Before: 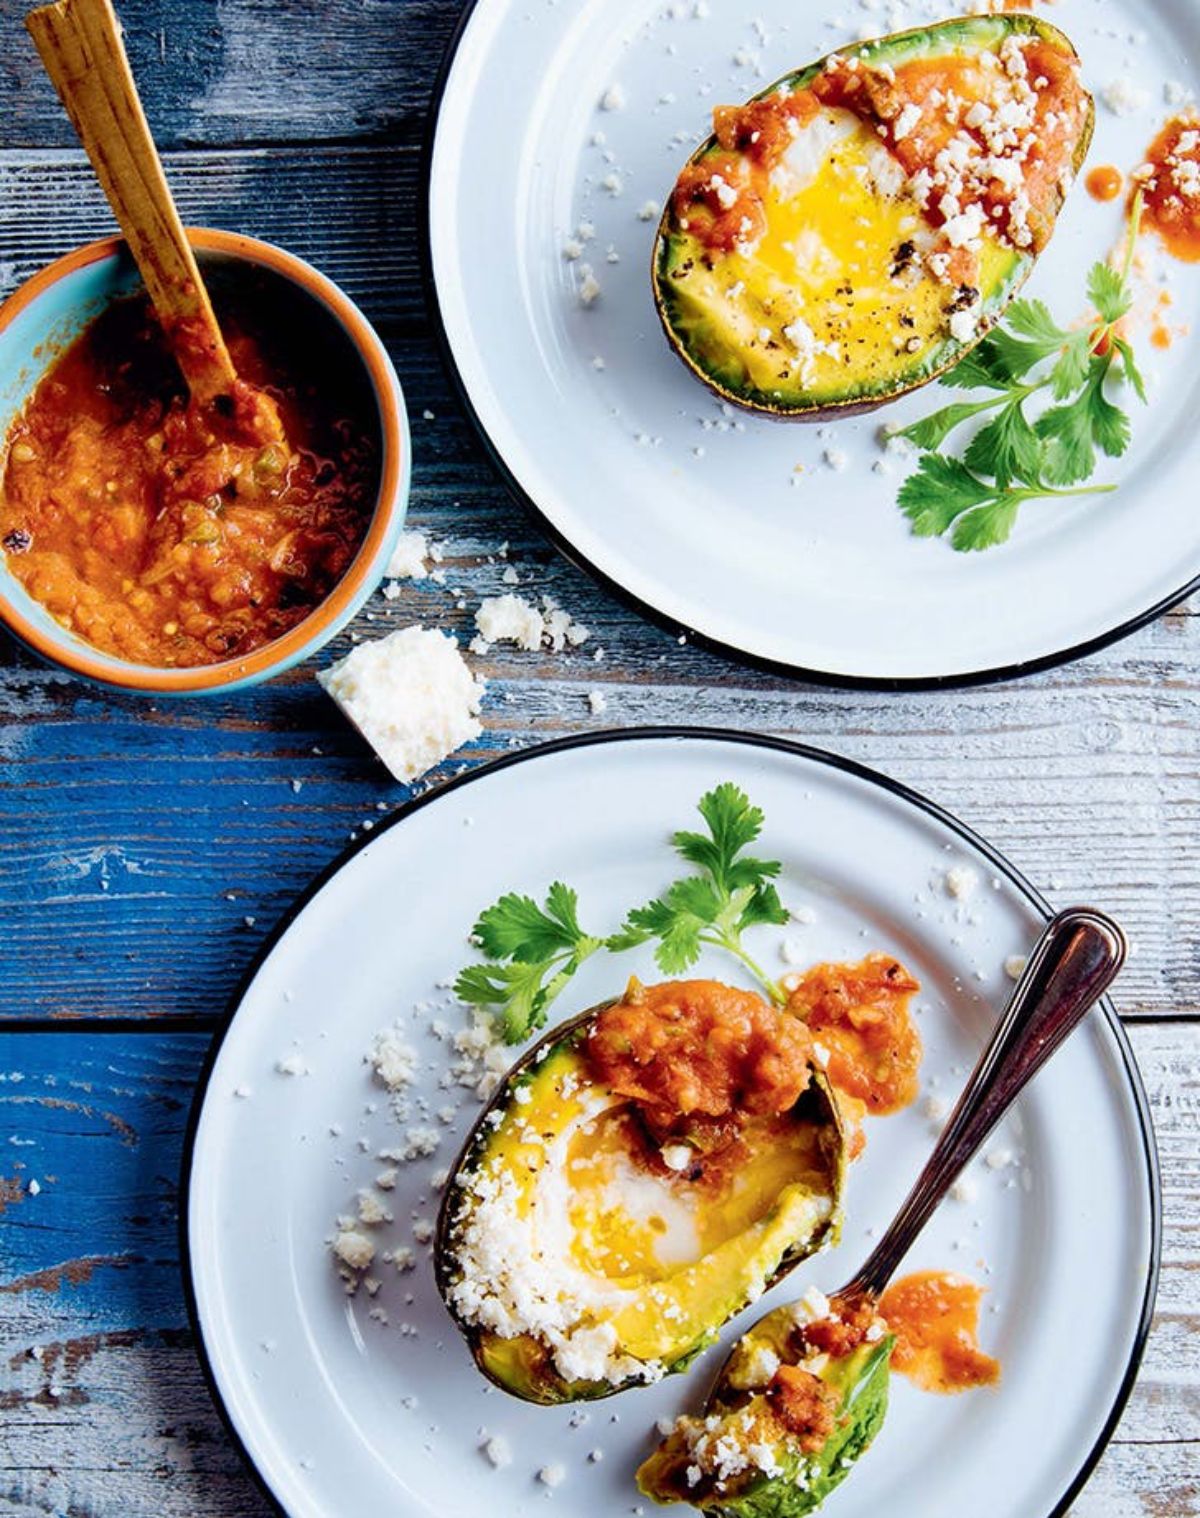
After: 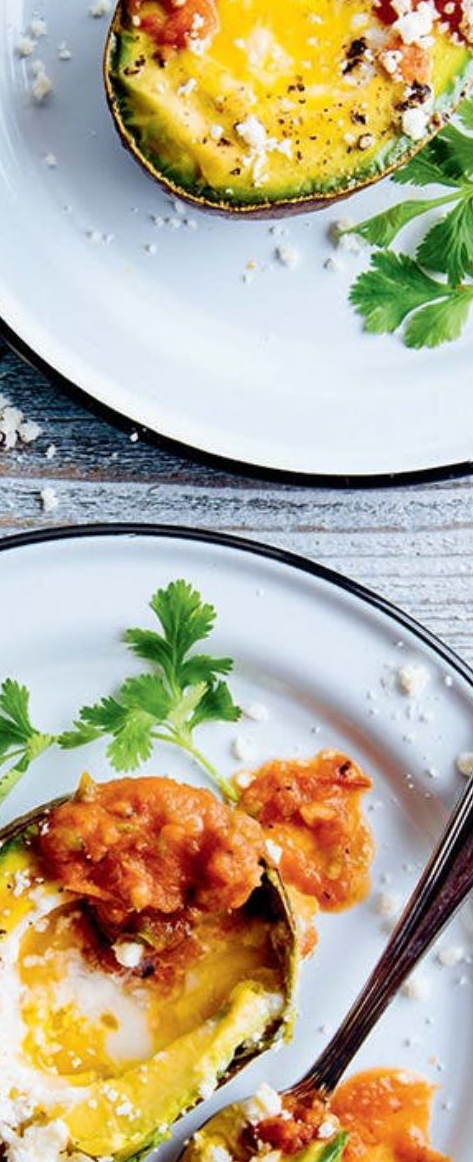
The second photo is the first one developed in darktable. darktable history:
white balance: emerald 1
crop: left 45.721%, top 13.393%, right 14.118%, bottom 10.01%
